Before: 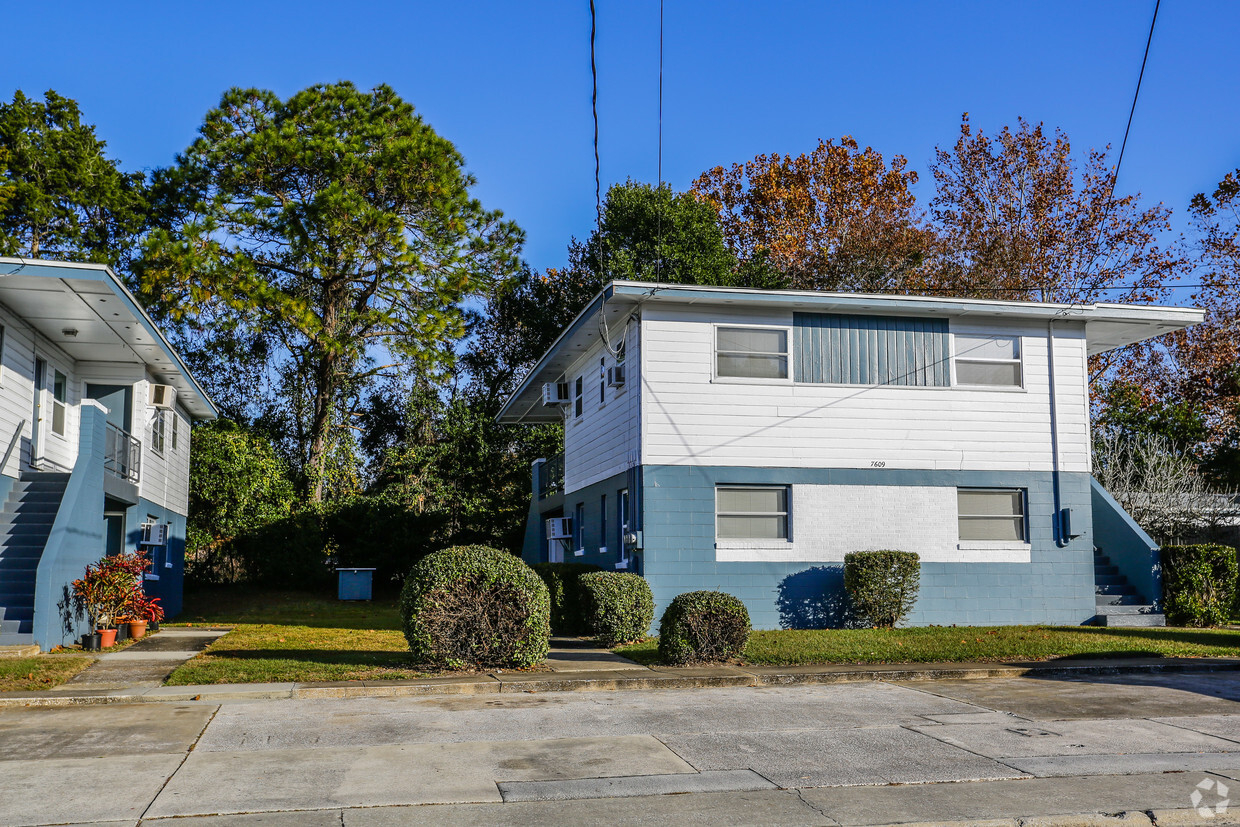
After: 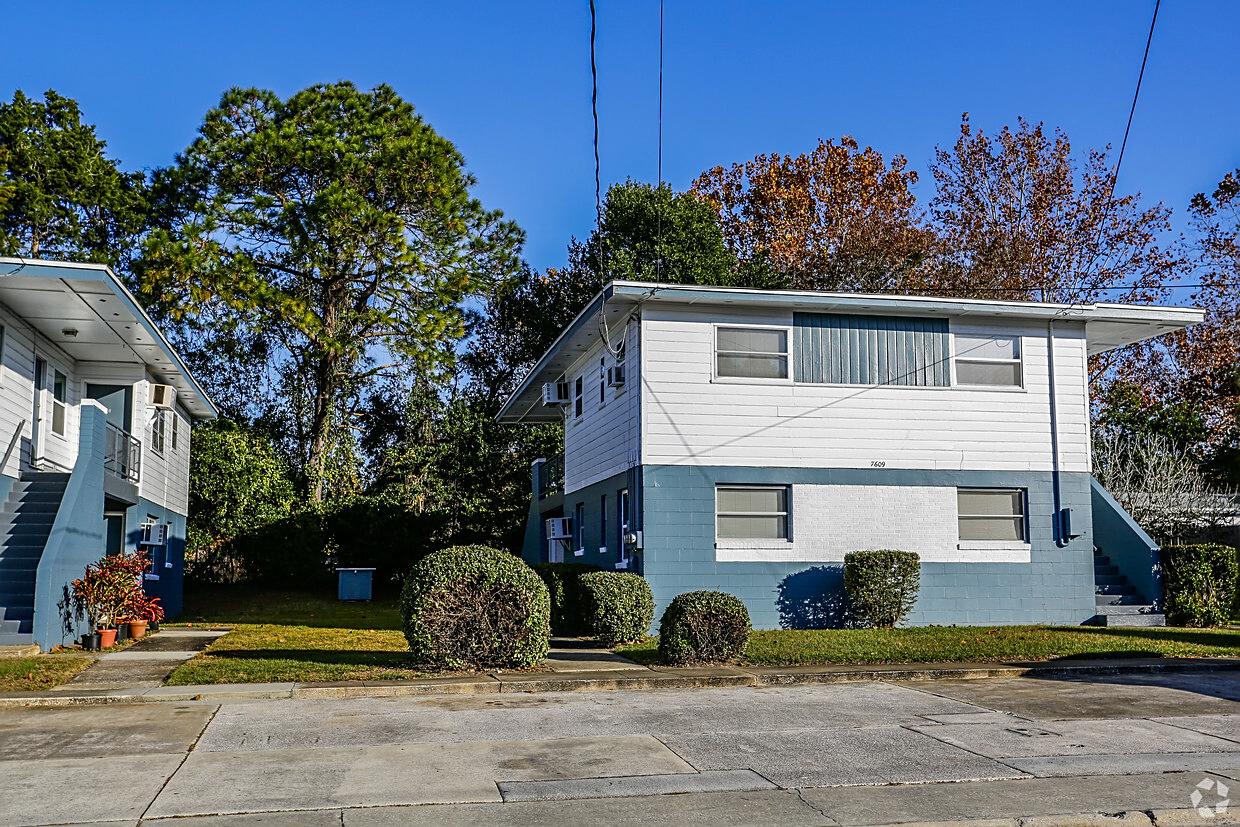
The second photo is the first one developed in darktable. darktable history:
contrast brightness saturation: contrast 0.031, brightness -0.034
sharpen: on, module defaults
